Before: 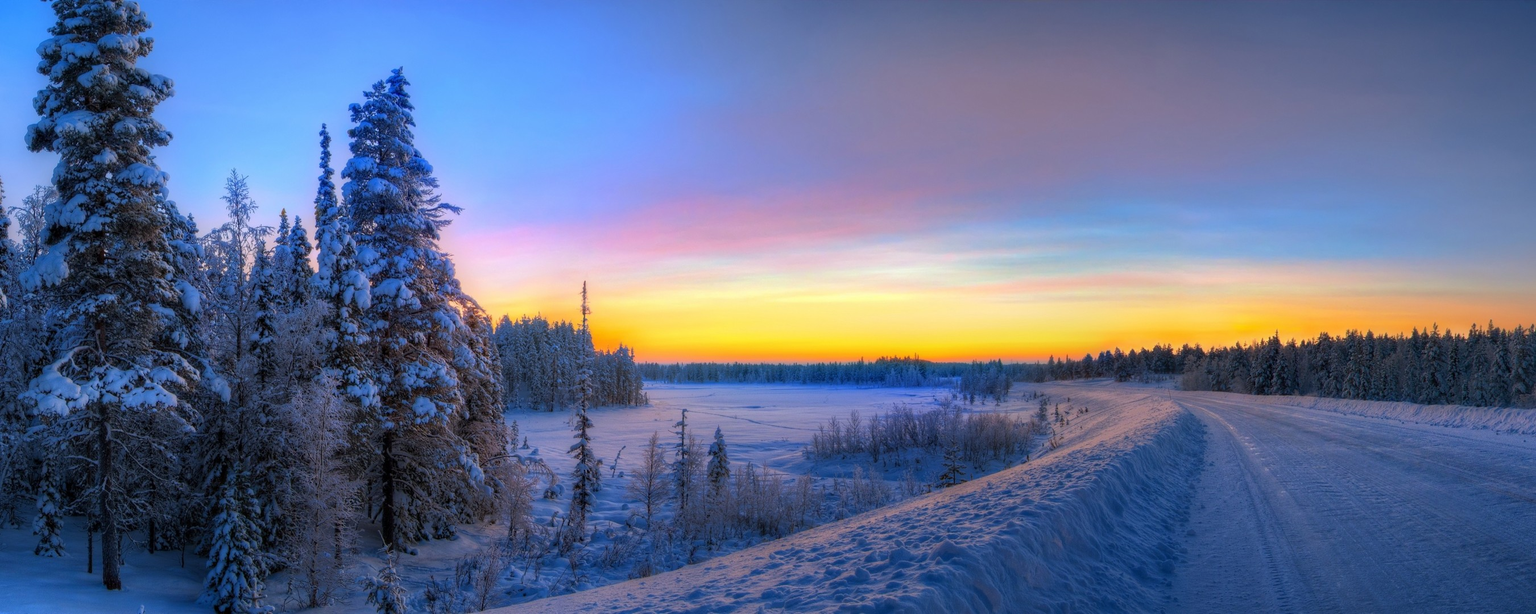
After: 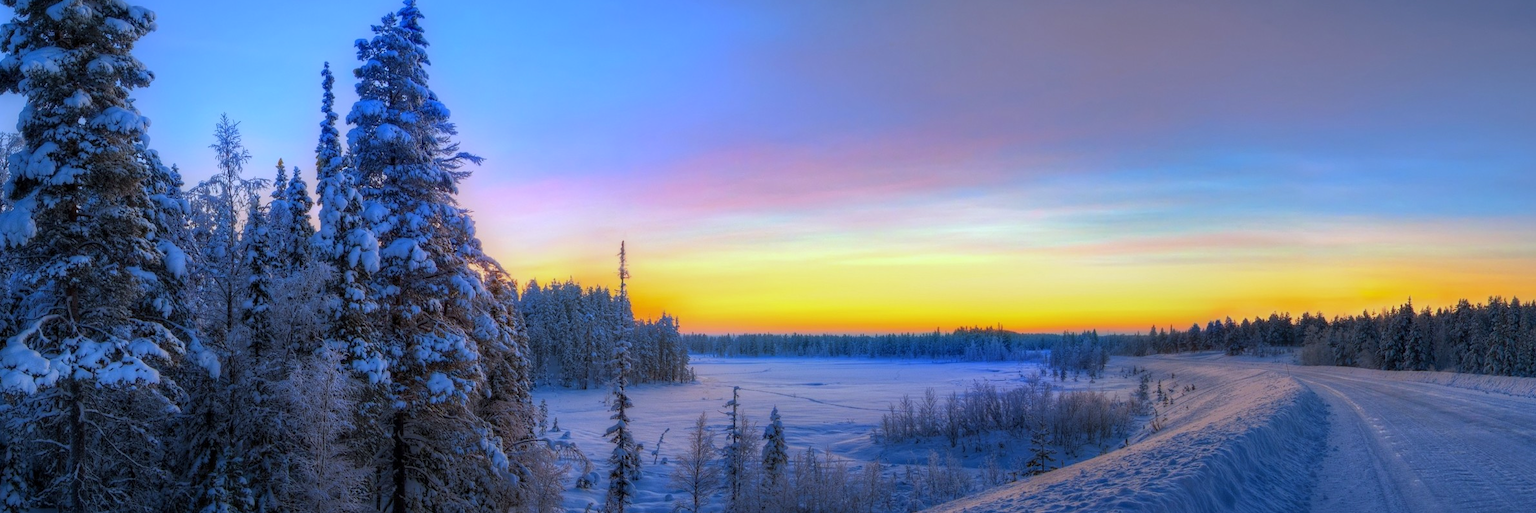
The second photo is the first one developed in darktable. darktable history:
crop and rotate: left 2.425%, top 11.305%, right 9.6%, bottom 15.08%
white balance: red 0.925, blue 1.046
